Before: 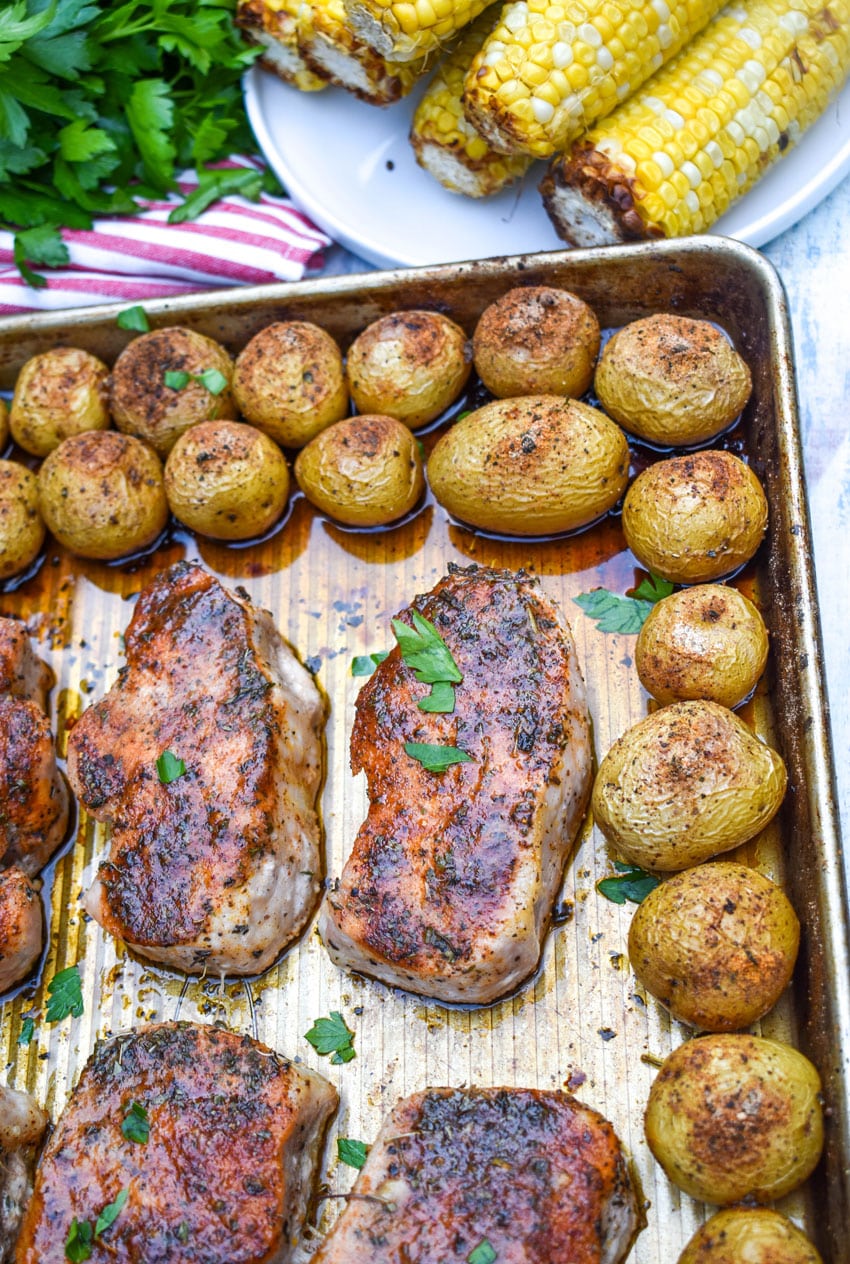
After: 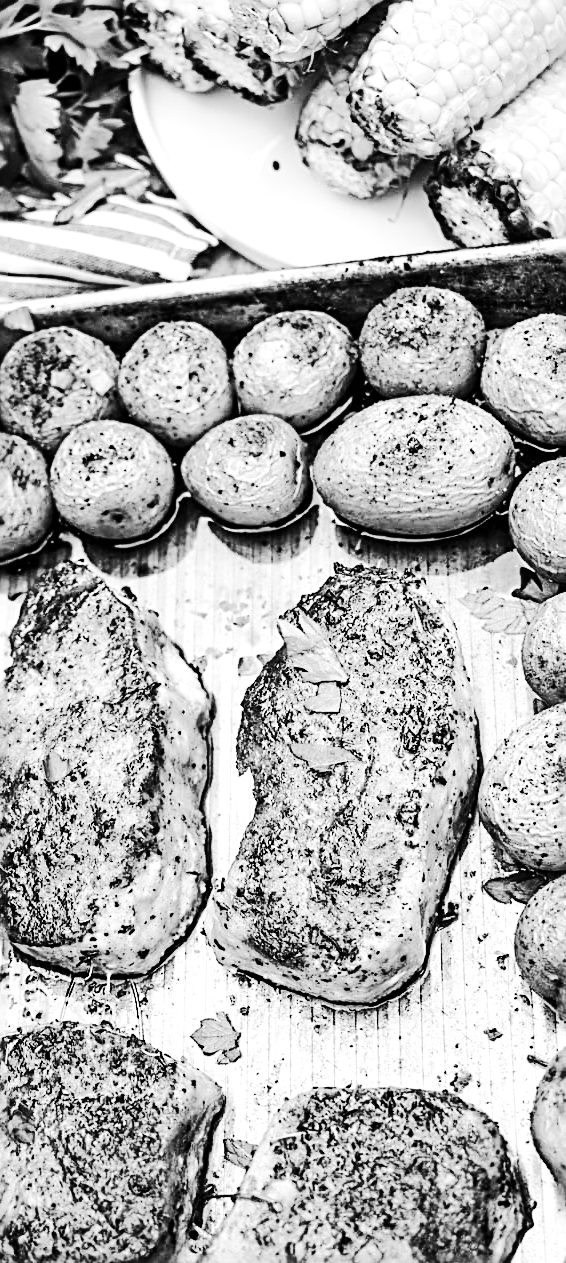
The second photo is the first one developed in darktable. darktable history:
crop and rotate: left 13.537%, right 19.796%
exposure: black level correction -0.003, exposure 0.04 EV, compensate highlight preservation false
color balance: mode lift, gamma, gain (sRGB), lift [0.997, 0.979, 1.021, 1.011], gamma [1, 1.084, 0.916, 0.998], gain [1, 0.87, 1.13, 1.101], contrast 4.55%, contrast fulcrum 38.24%, output saturation 104.09%
sharpen: radius 3.025, amount 0.757
white balance: red 0.984, blue 1.059
color zones: curves: ch0 [(0.006, 0.385) (0.143, 0.563) (0.243, 0.321) (0.352, 0.464) (0.516, 0.456) (0.625, 0.5) (0.75, 0.5) (0.875, 0.5)]; ch1 [(0, 0.5) (0.134, 0.504) (0.246, 0.463) (0.421, 0.515) (0.5, 0.56) (0.625, 0.5) (0.75, 0.5) (0.875, 0.5)]; ch2 [(0, 0.5) (0.131, 0.426) (0.307, 0.289) (0.38, 0.188) (0.513, 0.216) (0.625, 0.548) (0.75, 0.468) (0.838, 0.396) (0.971, 0.311)]
tone curve: curves: ch0 [(0, 0) (0.086, 0.006) (0.148, 0.021) (0.245, 0.105) (0.374, 0.401) (0.444, 0.631) (0.778, 0.915) (1, 1)], color space Lab, linked channels, preserve colors none
contrast brightness saturation: saturation -1
